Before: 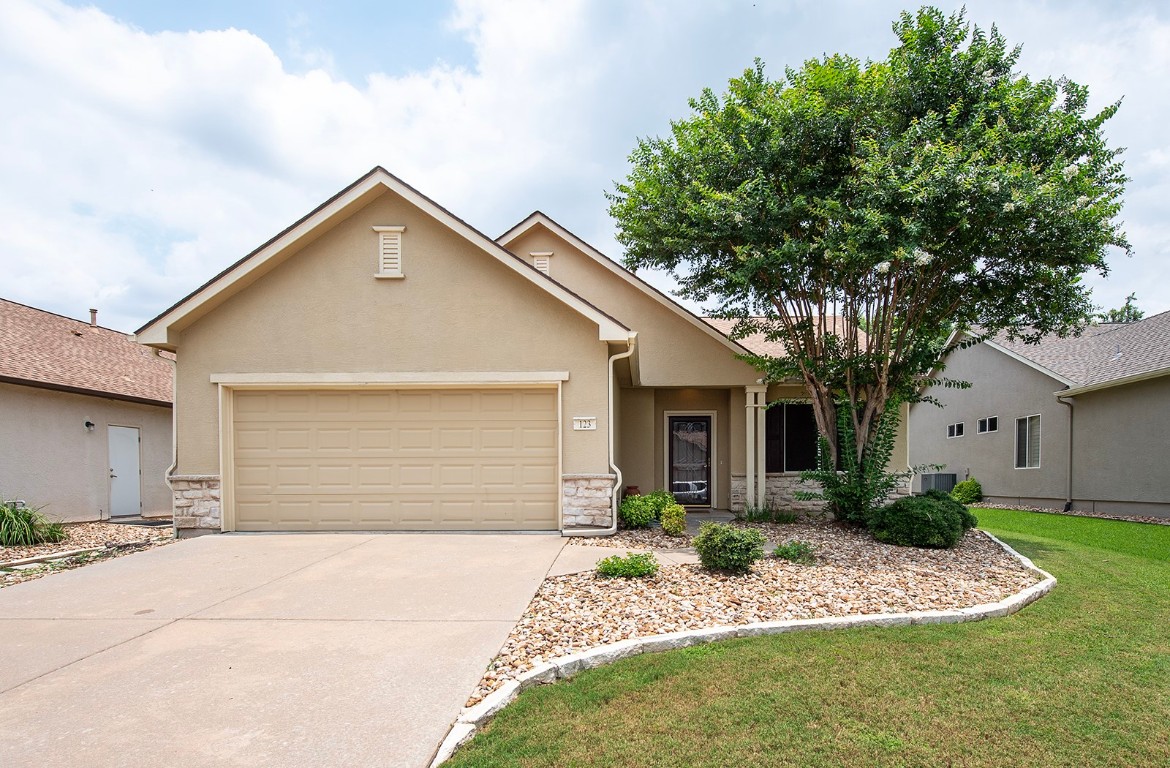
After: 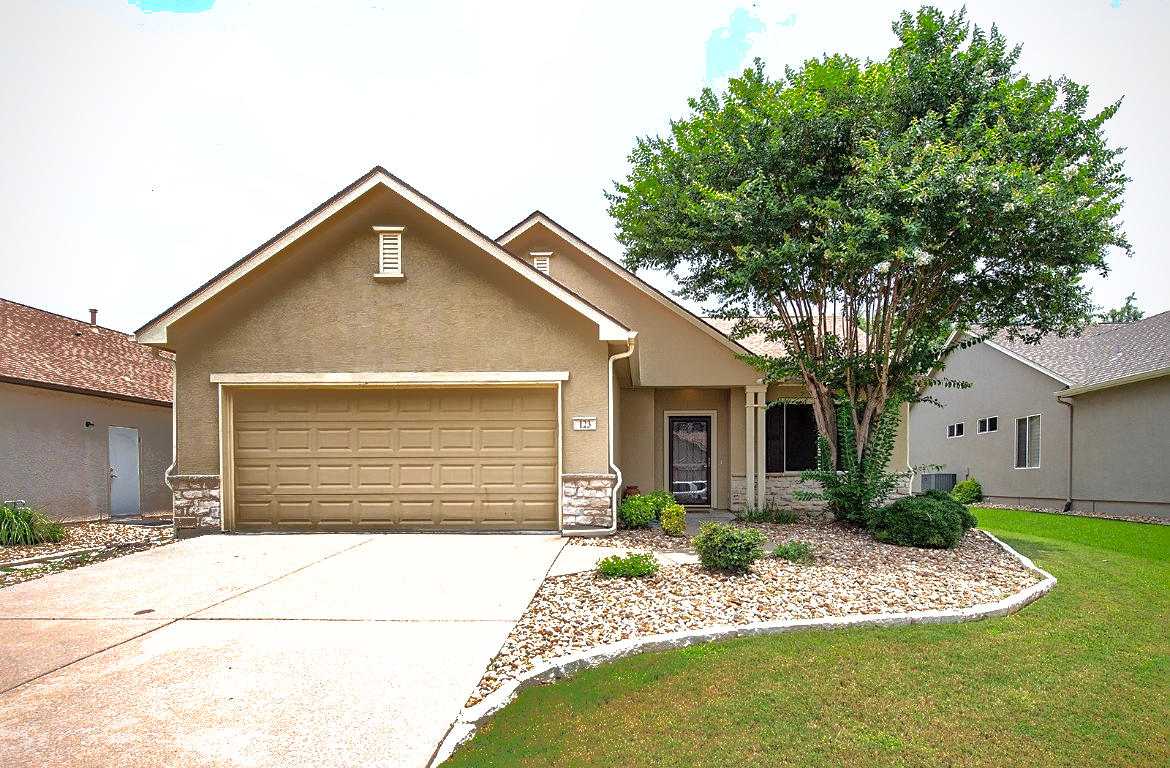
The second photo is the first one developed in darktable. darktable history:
shadows and highlights: shadows 39.06, highlights -74.28
exposure: exposure 0.603 EV, compensate exposure bias true, compensate highlight preservation false
vignetting: fall-off start 79.79%, brightness -0.244, saturation 0.14, dithering 8-bit output, unbound false
sharpen: amount 0.207
